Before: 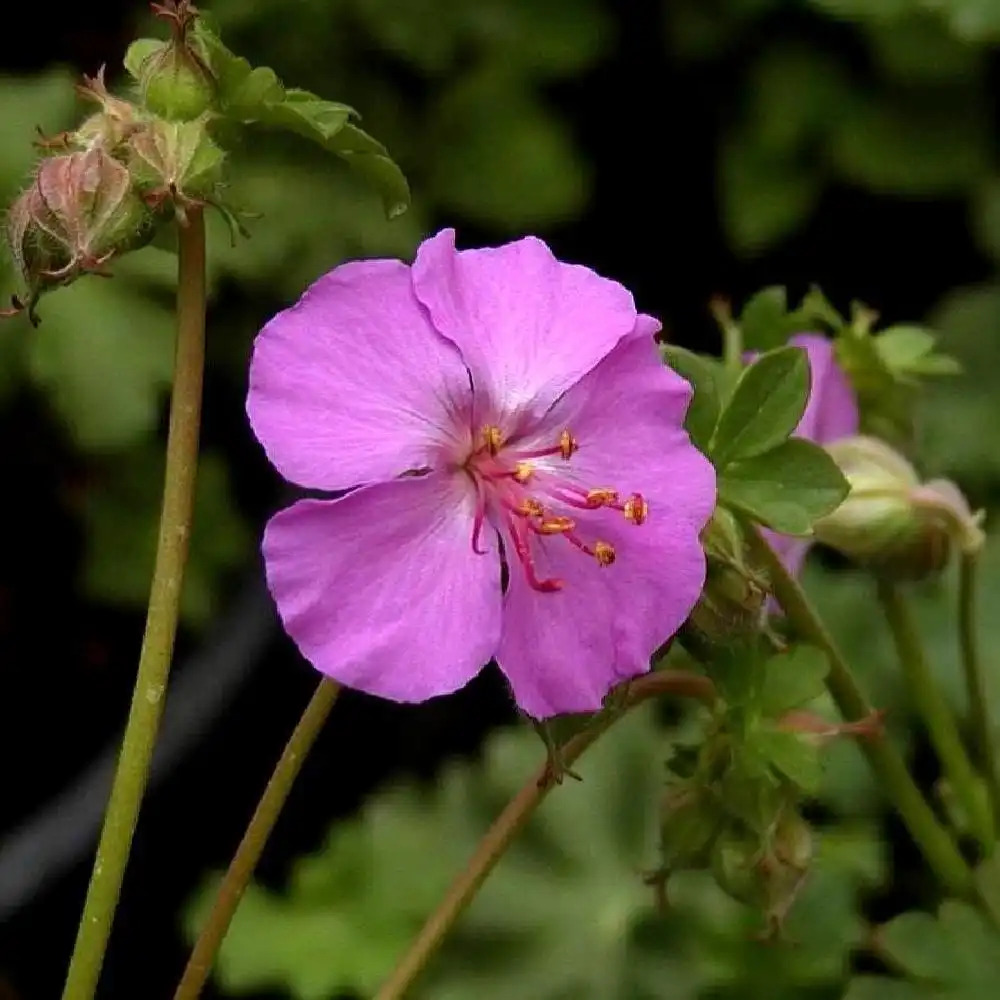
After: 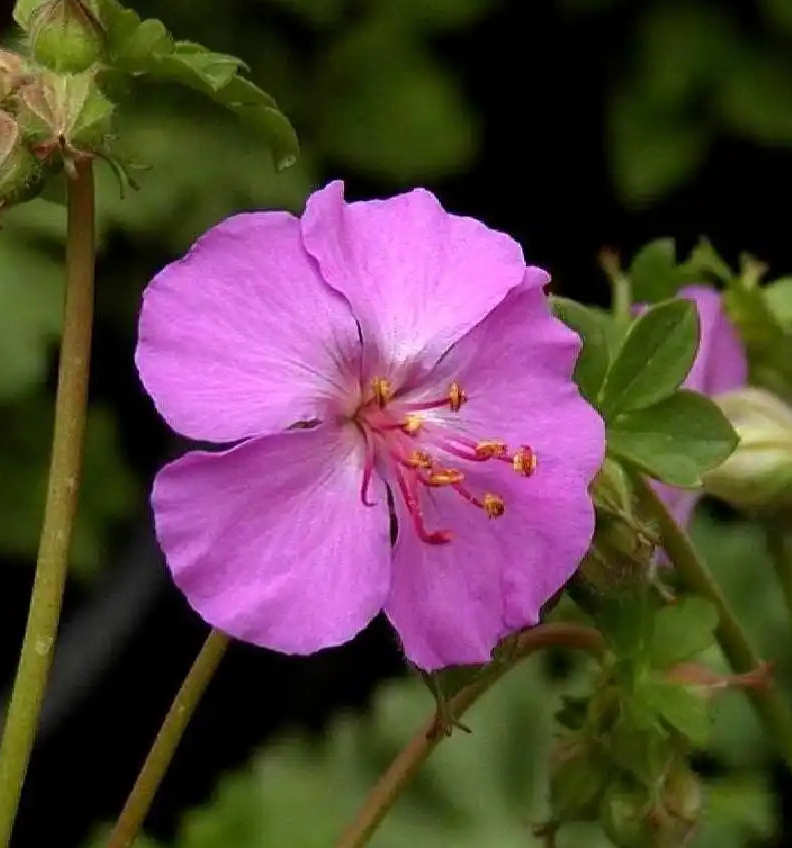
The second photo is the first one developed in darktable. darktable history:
crop: left 11.181%, top 4.883%, right 9.567%, bottom 10.266%
